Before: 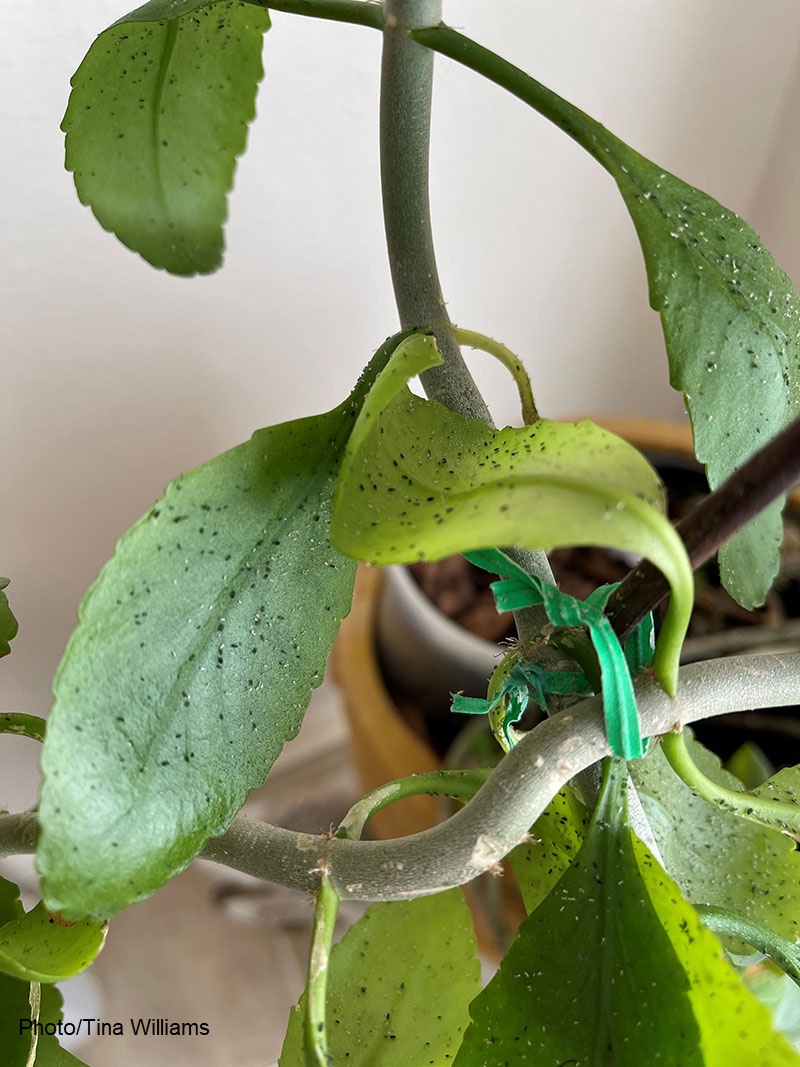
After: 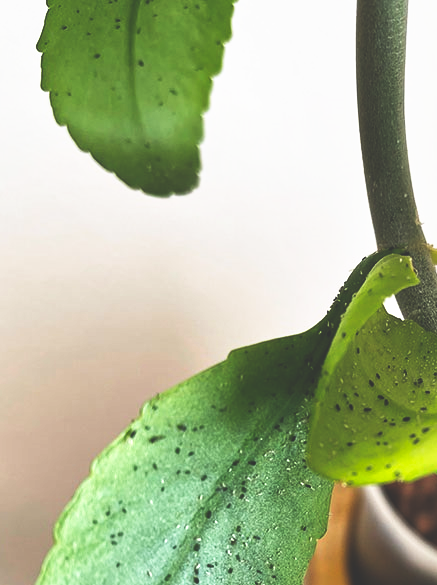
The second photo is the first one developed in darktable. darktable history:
crop and rotate: left 3.047%, top 7.509%, right 42.236%, bottom 37.598%
local contrast: mode bilateral grid, contrast 20, coarseness 50, detail 120%, midtone range 0.2
base curve: curves: ch0 [(0, 0.036) (0.007, 0.037) (0.604, 0.887) (1, 1)], preserve colors none
contrast brightness saturation: contrast 0.04, saturation 0.07
